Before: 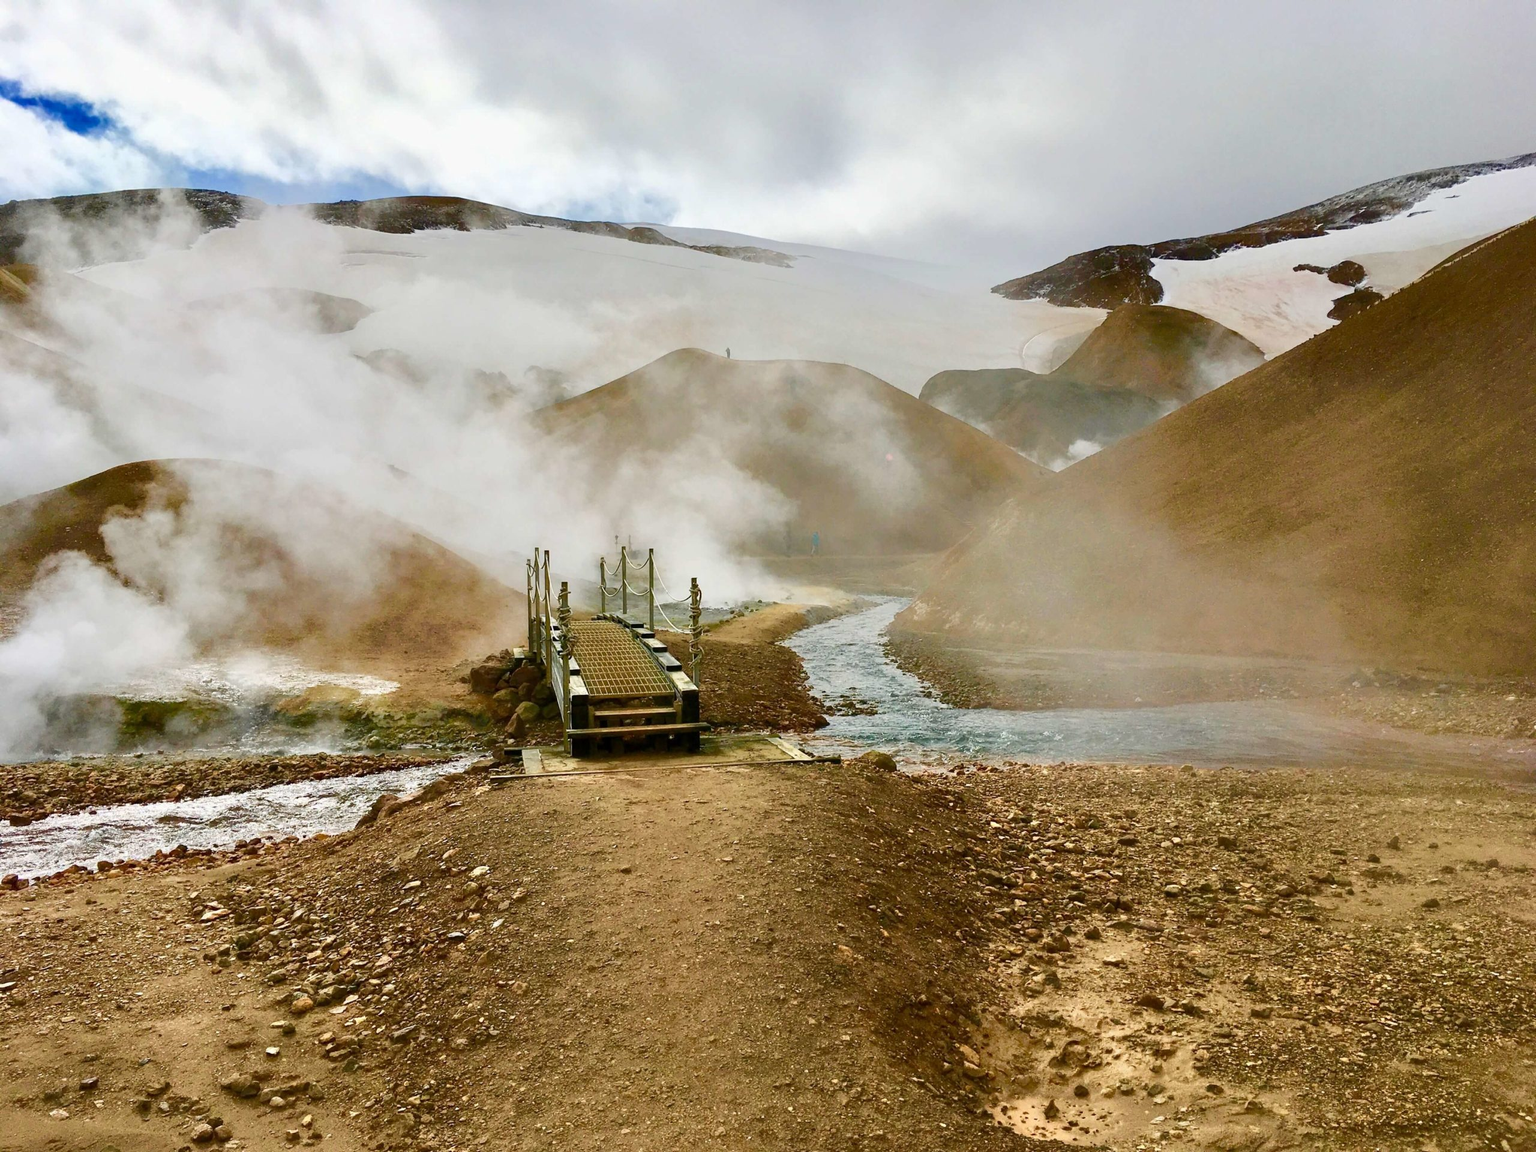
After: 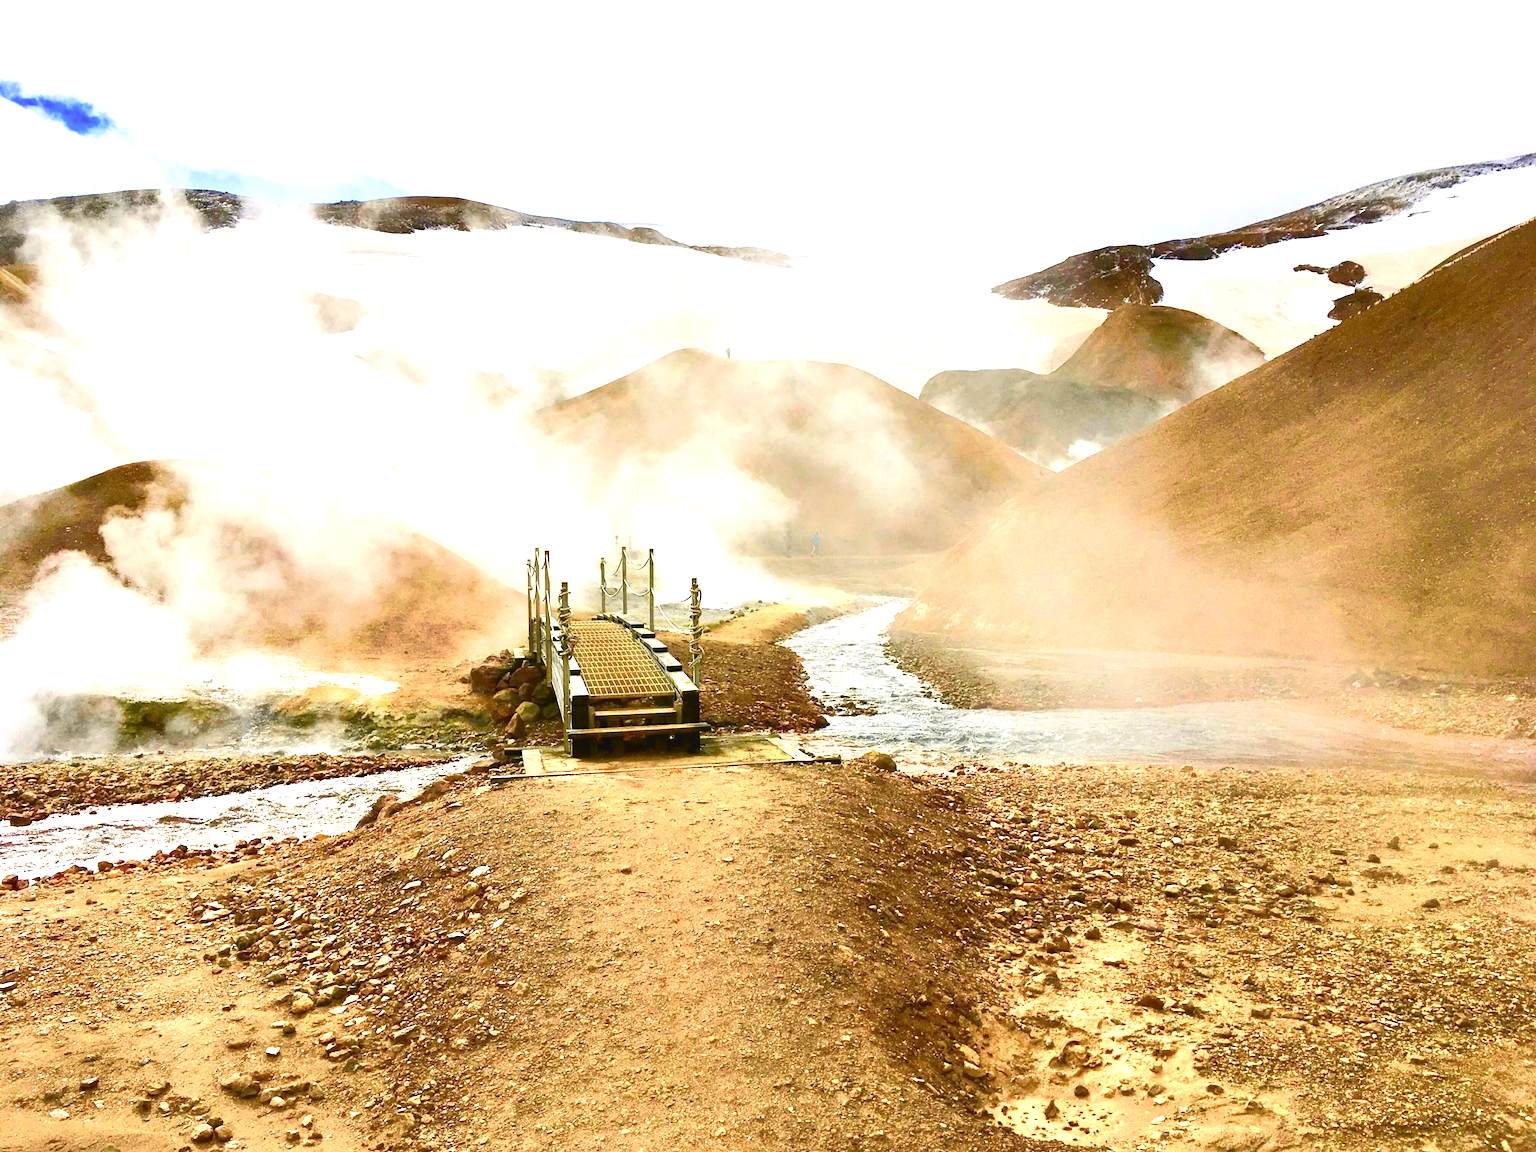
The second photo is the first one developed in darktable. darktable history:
tone curve: curves: ch0 [(0, 0.036) (0.119, 0.115) (0.461, 0.479) (0.715, 0.767) (0.817, 0.865) (1, 0.998)]; ch1 [(0, 0) (0.377, 0.416) (0.44, 0.478) (0.487, 0.498) (0.514, 0.525) (0.538, 0.552) (0.67, 0.688) (1, 1)]; ch2 [(0, 0) (0.38, 0.405) (0.463, 0.445) (0.492, 0.486) (0.524, 0.541) (0.578, 0.59) (0.653, 0.658) (1, 1)], color space Lab, independent channels, preserve colors none
exposure: black level correction 0, exposure 1.2 EV, compensate exposure bias true, compensate highlight preservation false
